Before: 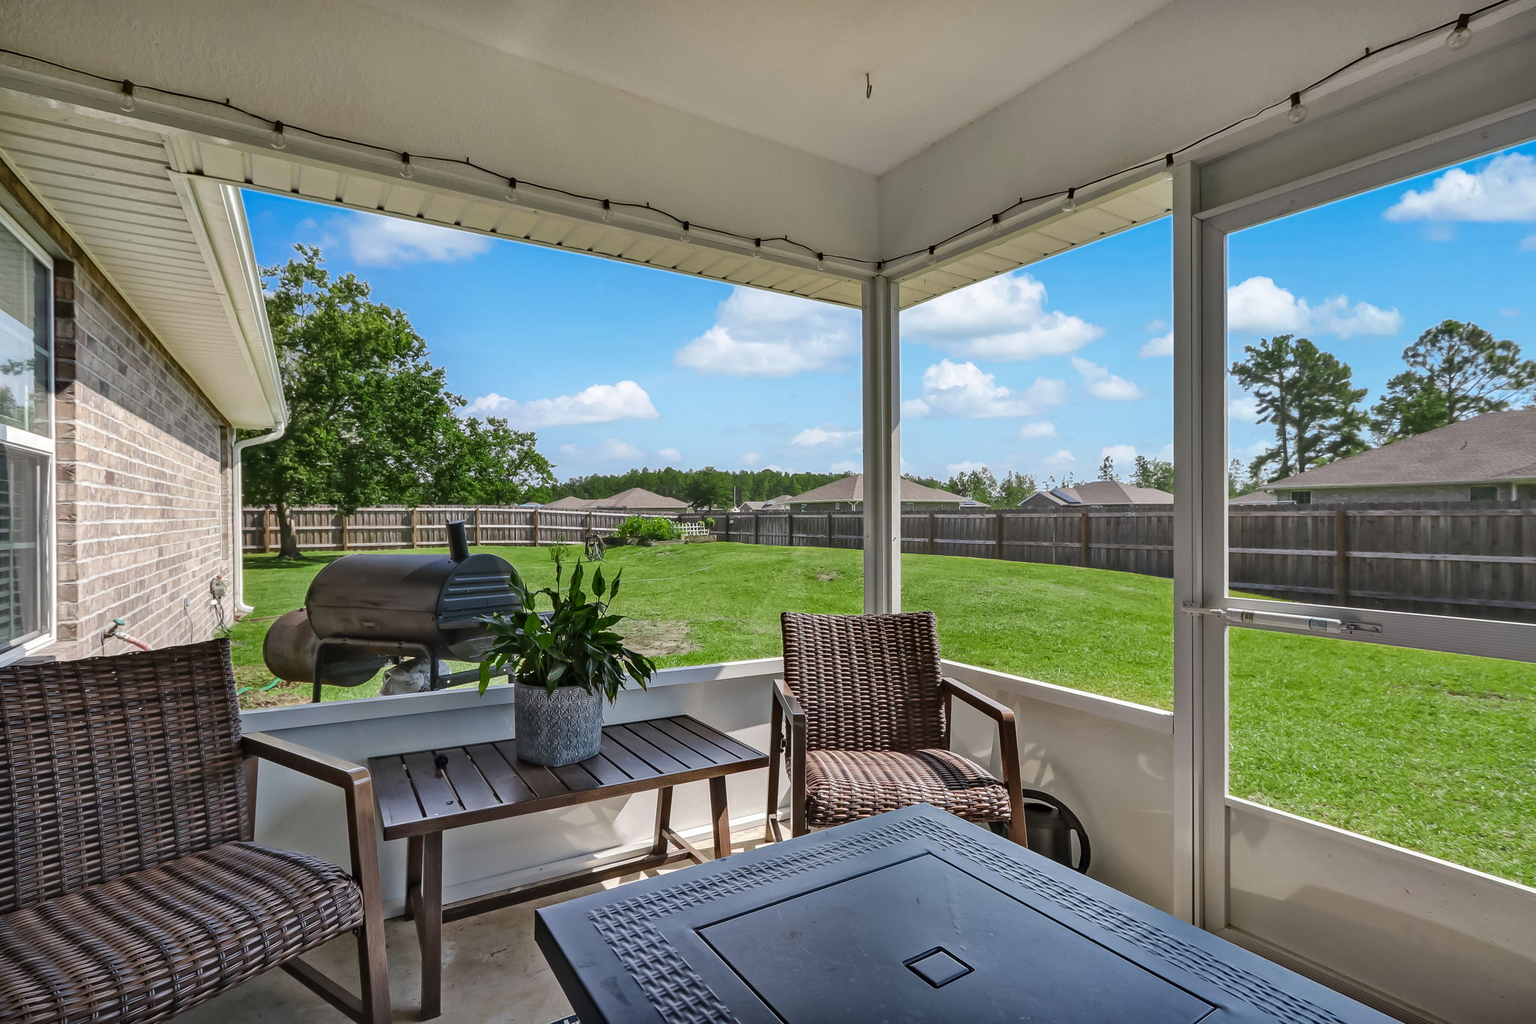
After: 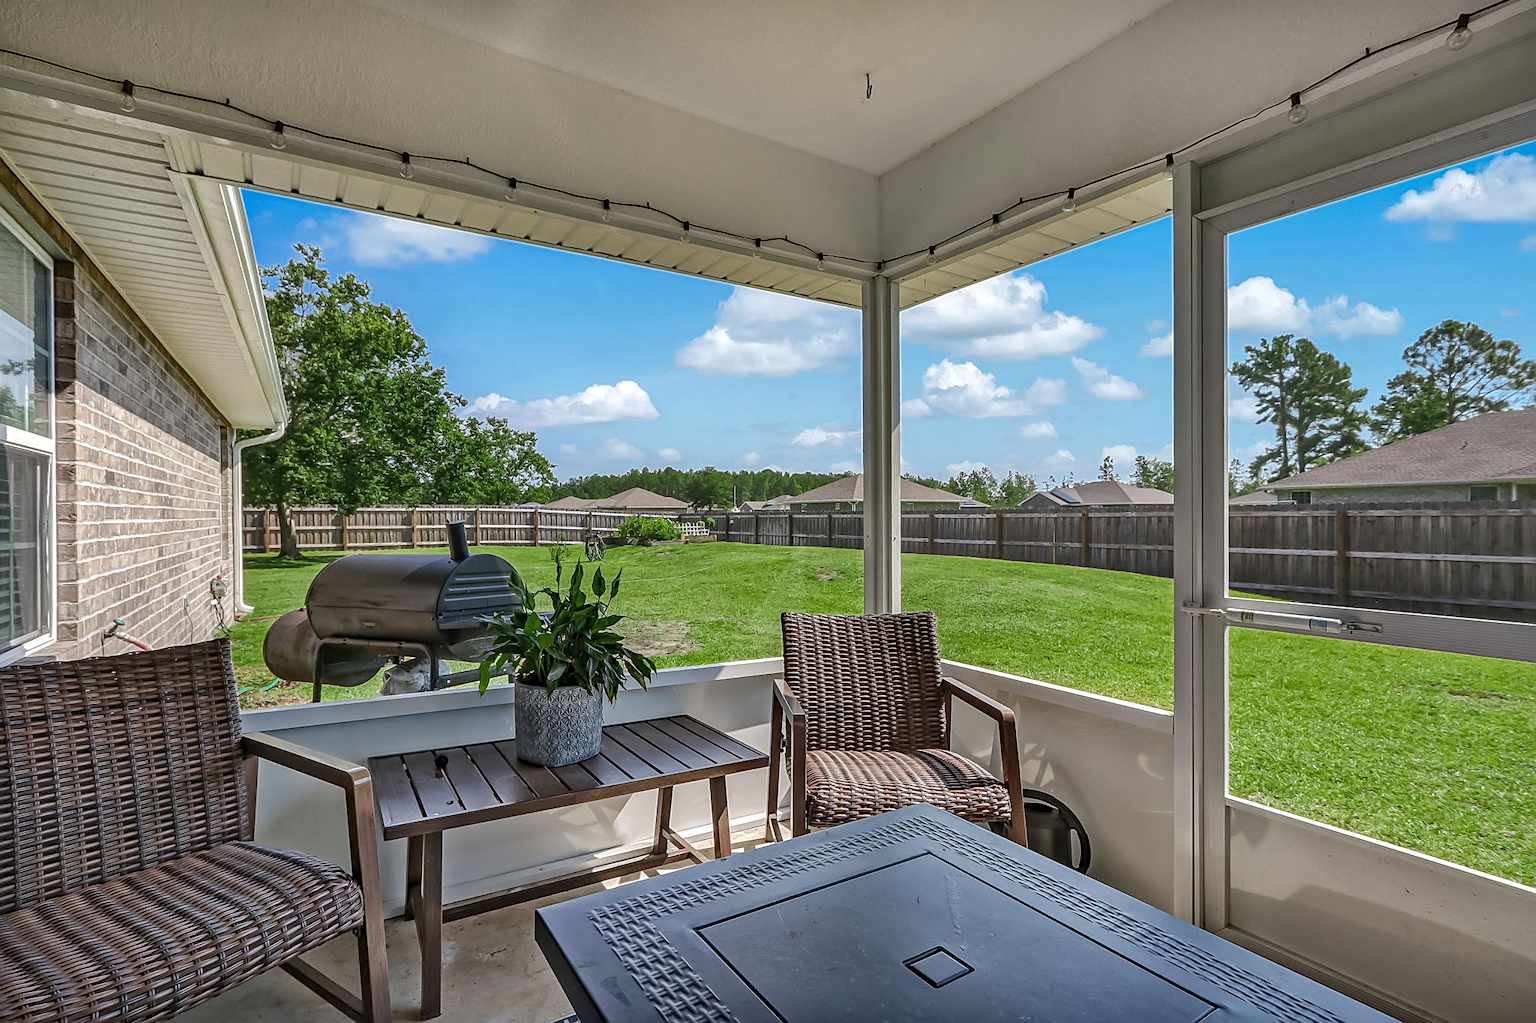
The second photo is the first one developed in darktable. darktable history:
shadows and highlights: on, module defaults
sharpen: amount 0.498
local contrast: on, module defaults
